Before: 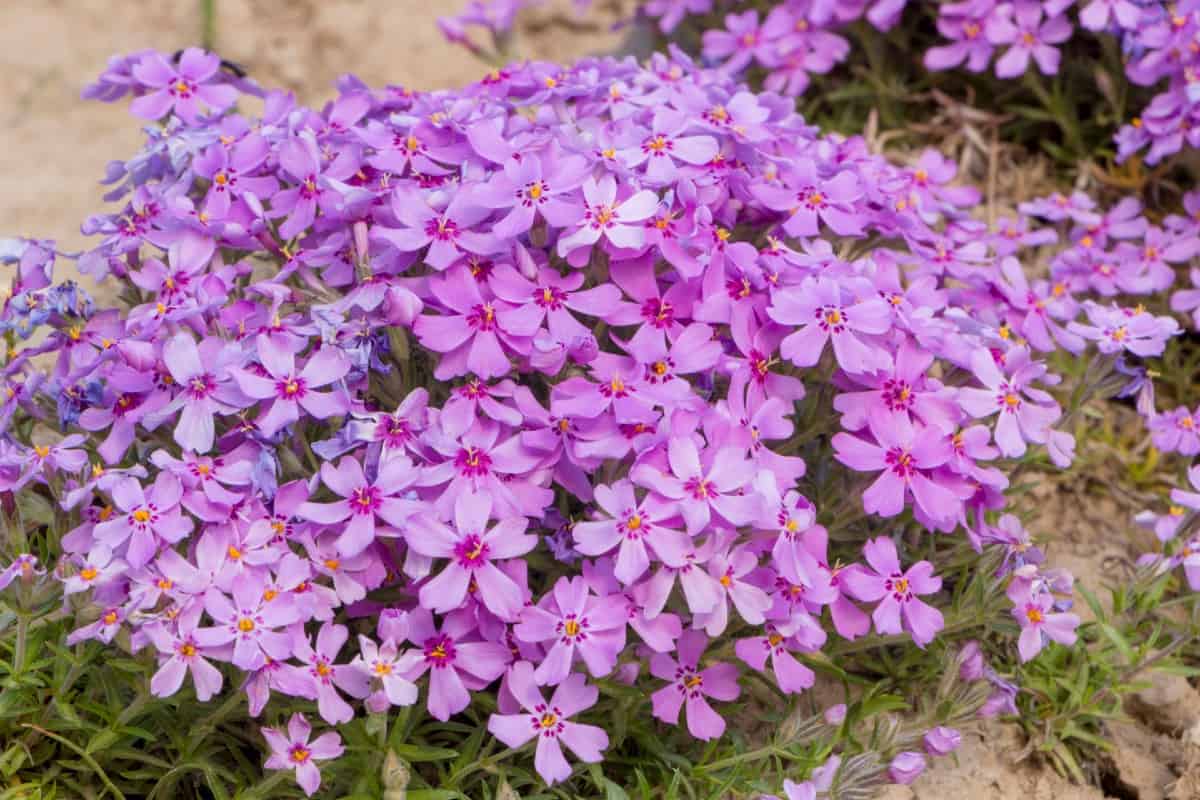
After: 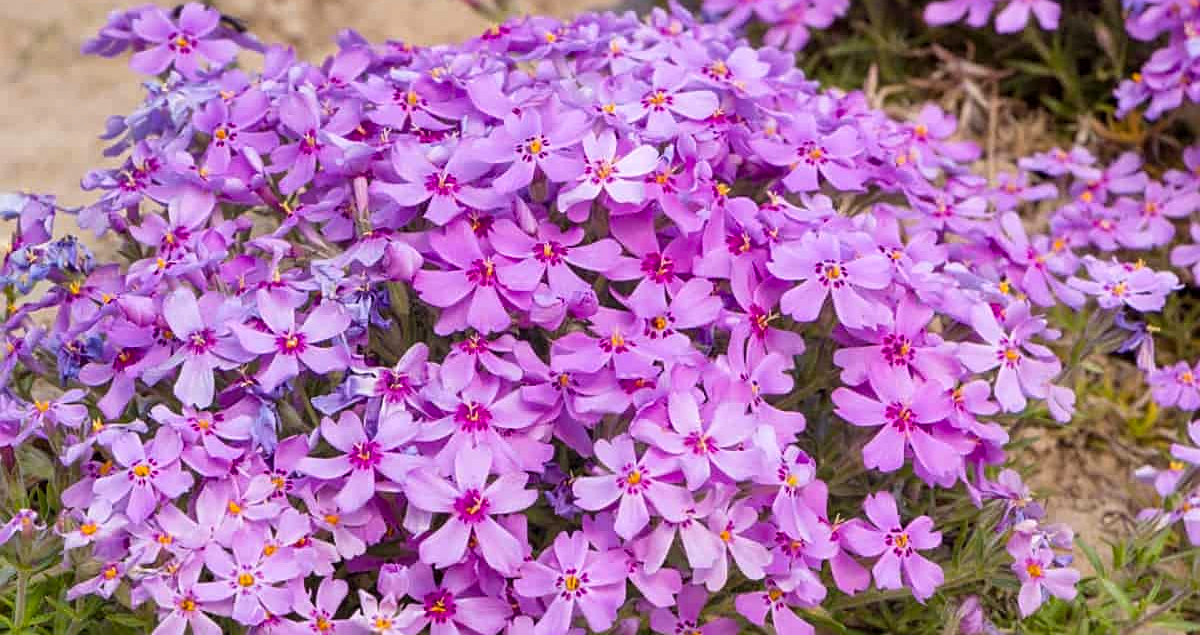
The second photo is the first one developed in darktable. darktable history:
color balance rgb: highlights gain › luminance 9.554%, perceptual saturation grading › global saturation 10.245%
shadows and highlights: shadows 58.43, soften with gaussian
crop and rotate: top 5.659%, bottom 14.919%
sharpen: on, module defaults
